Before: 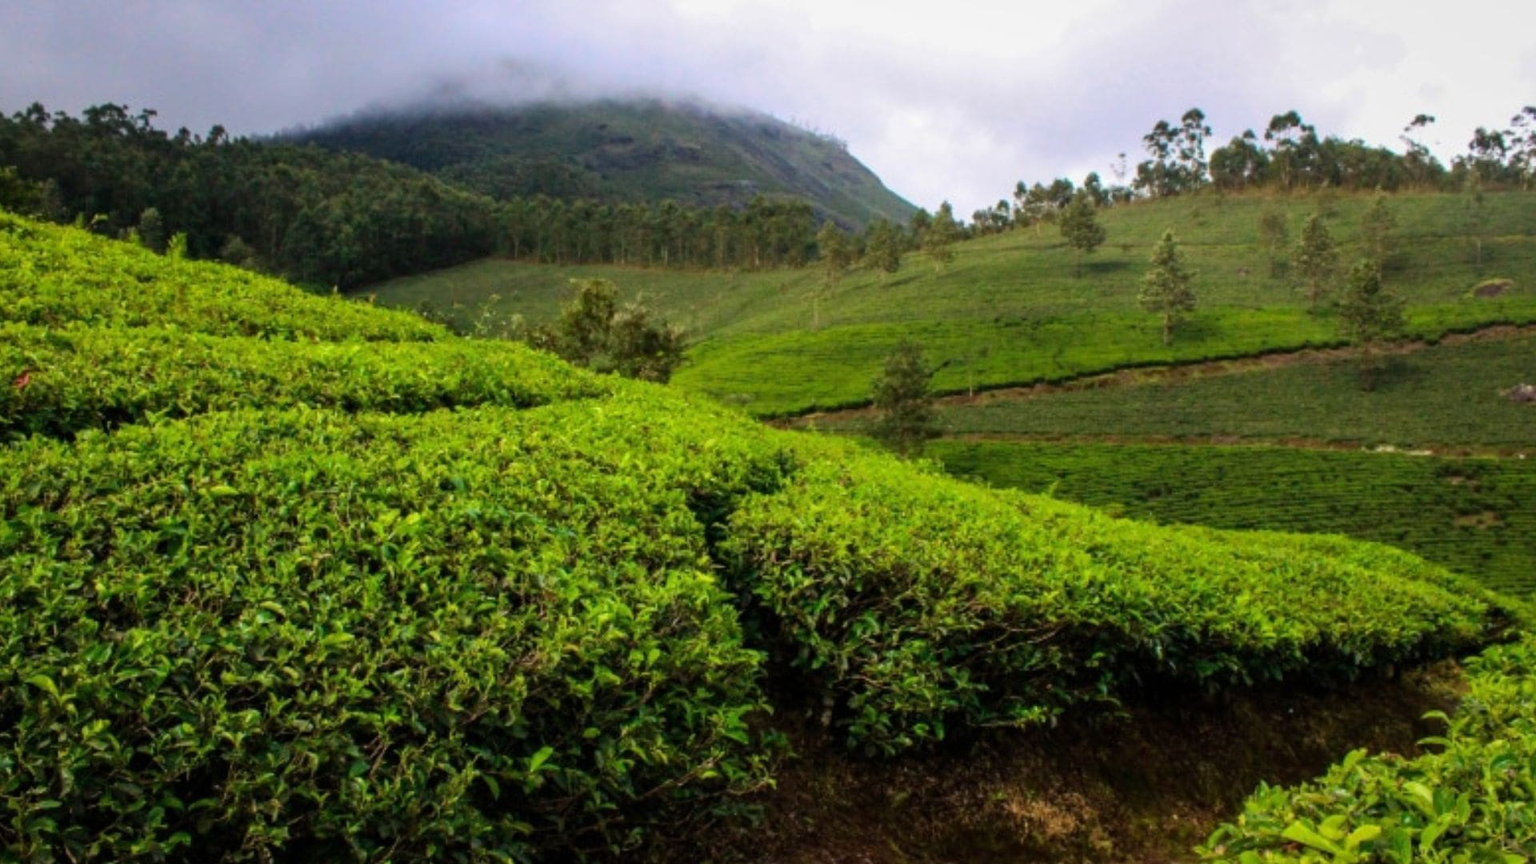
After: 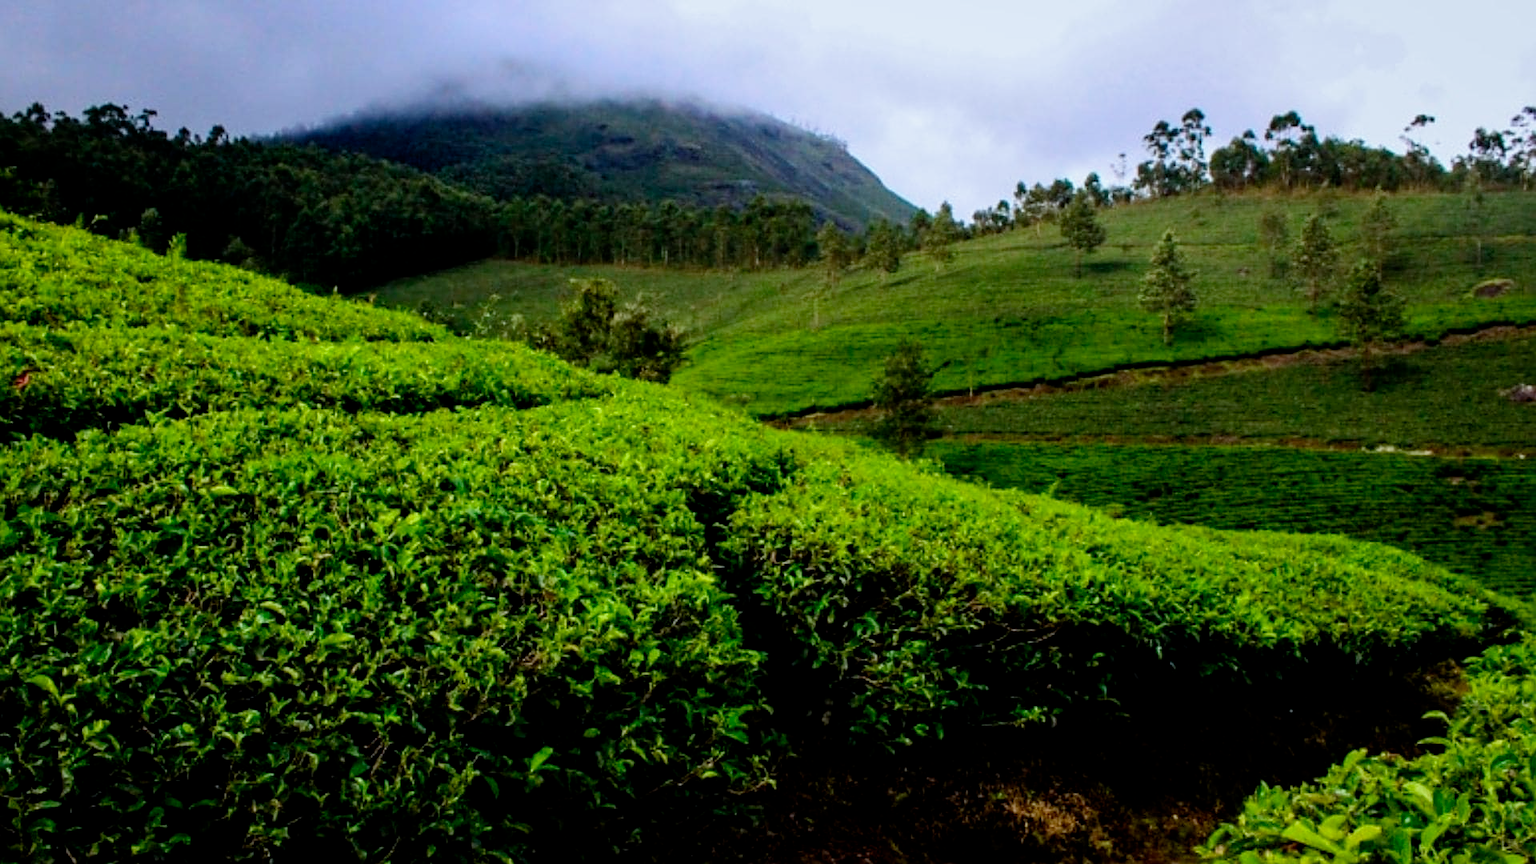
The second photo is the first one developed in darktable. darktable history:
exposure: exposure -0.293 EV, compensate highlight preservation false
color calibration: x 0.37, y 0.382, temperature 4313.32 K
sharpen: on, module defaults
filmic rgb: black relative exposure -6.3 EV, white relative exposure 2.8 EV, threshold 3 EV, target black luminance 0%, hardness 4.6, latitude 67.35%, contrast 1.292, shadows ↔ highlights balance -3.5%, preserve chrominance no, color science v4 (2020), contrast in shadows soft, enable highlight reconstruction true
